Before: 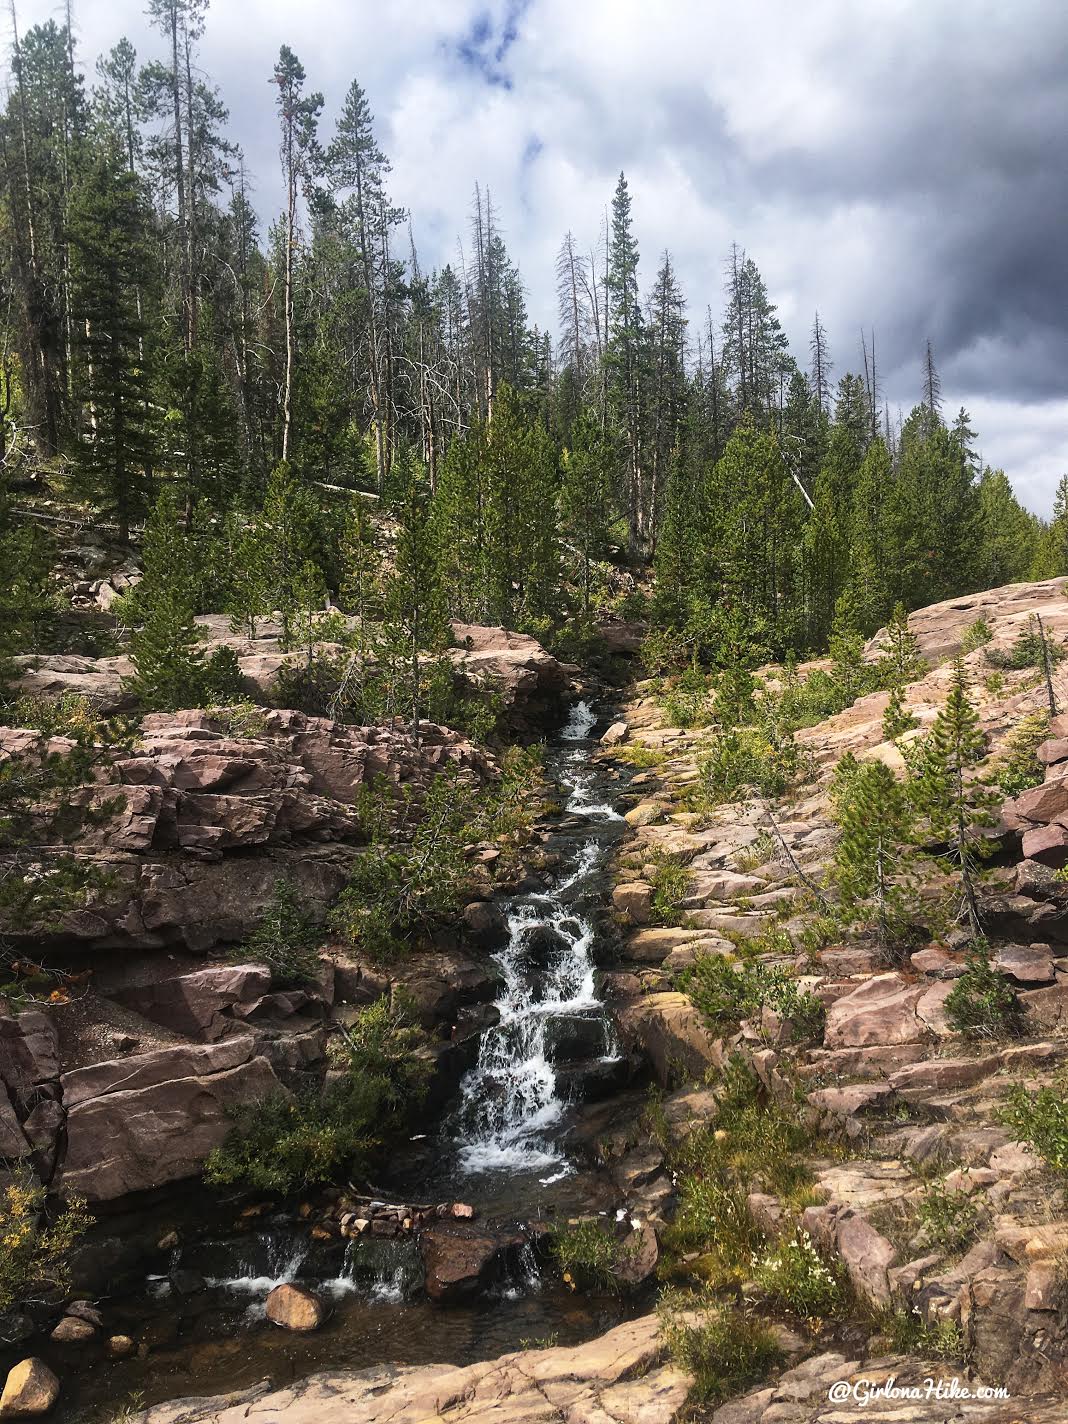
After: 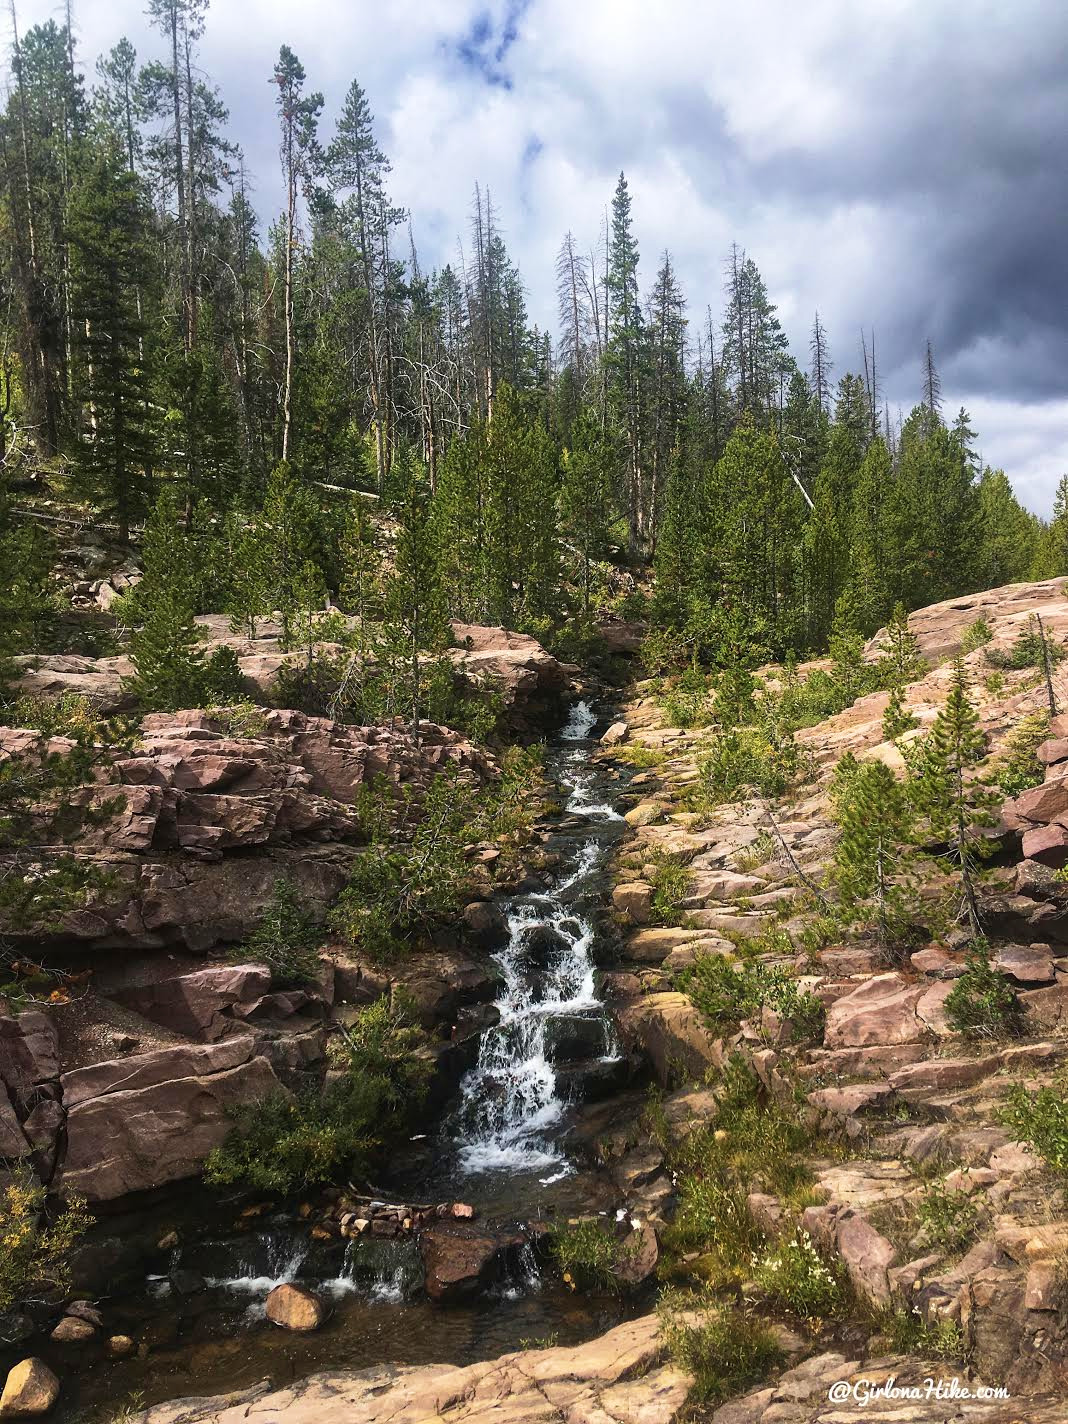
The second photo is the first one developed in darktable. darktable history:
levels: levels [0, 0.498, 1]
velvia: on, module defaults
